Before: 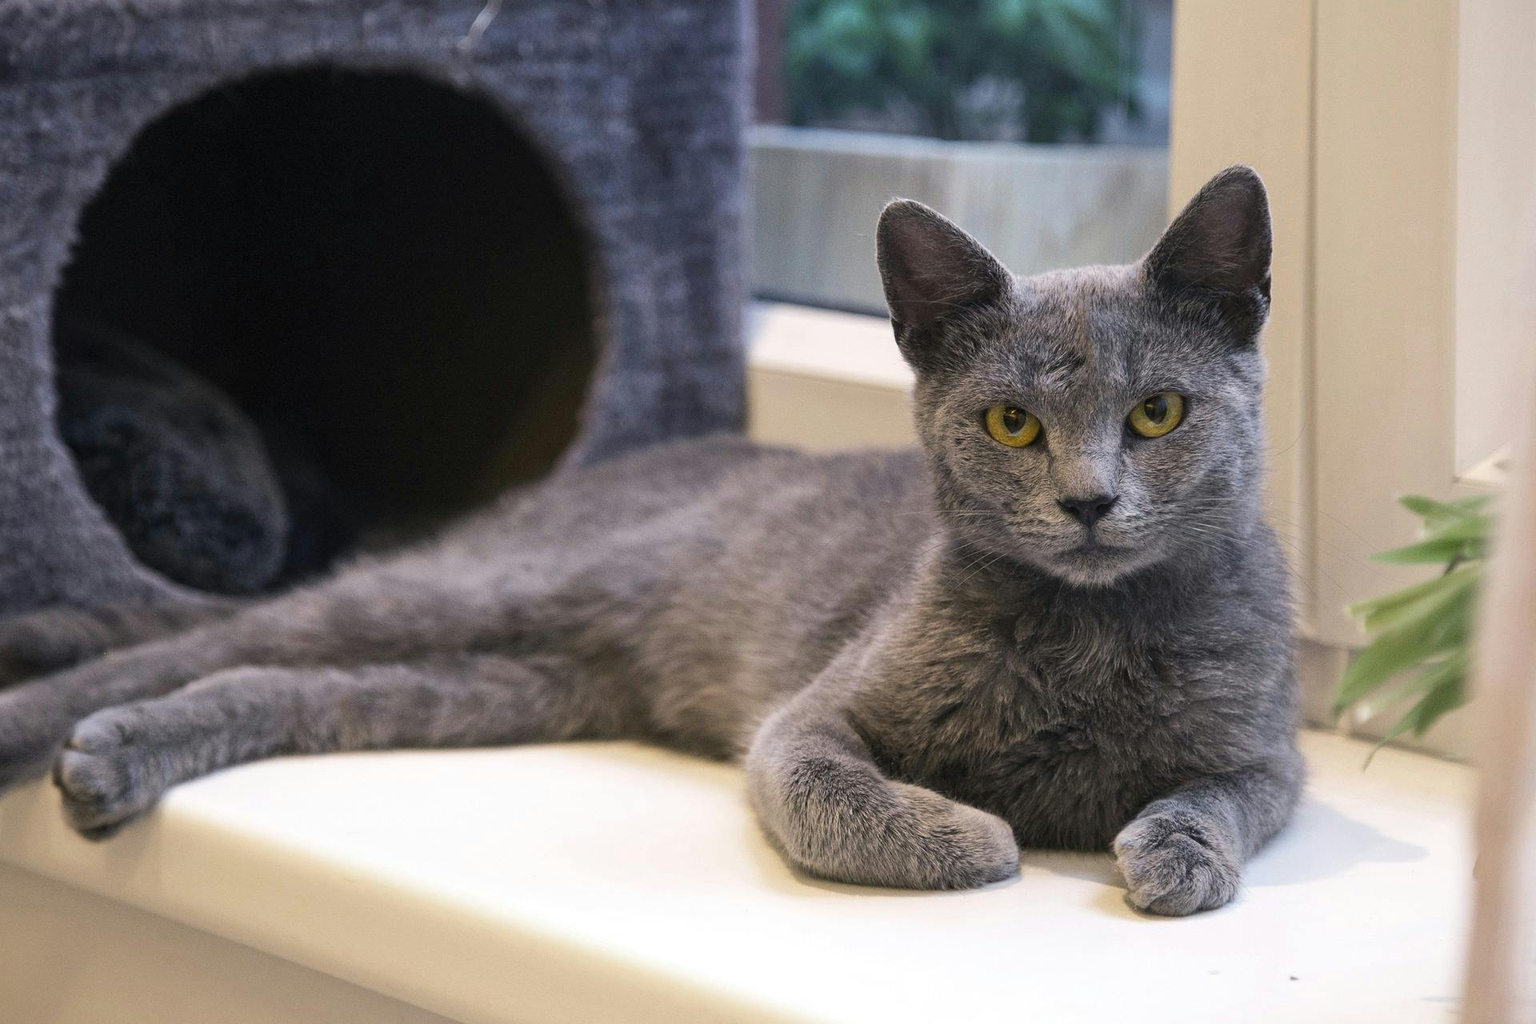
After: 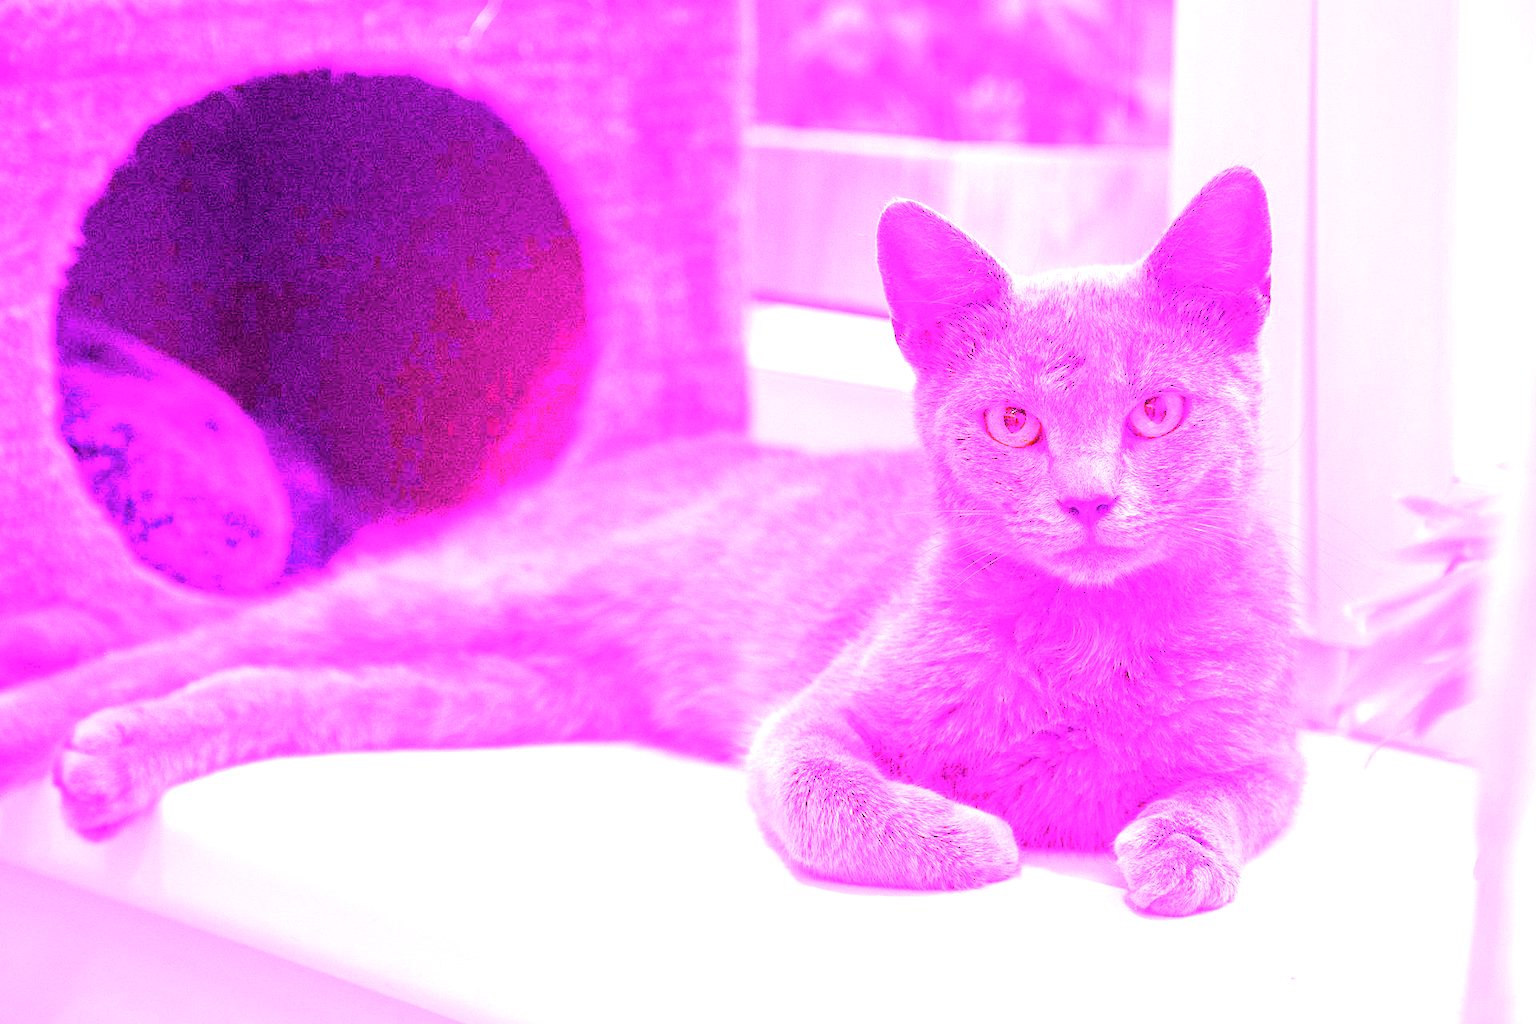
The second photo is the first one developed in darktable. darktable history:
tone equalizer: -8 EV -0.417 EV, -7 EV -0.389 EV, -6 EV -0.333 EV, -5 EV -0.222 EV, -3 EV 0.222 EV, -2 EV 0.333 EV, -1 EV 0.389 EV, +0 EV 0.417 EV, edges refinement/feathering 500, mask exposure compensation -1.57 EV, preserve details no
exposure: black level correction 0.001, exposure 0.5 EV, compensate exposure bias true, compensate highlight preservation false
white balance: red 8, blue 8
